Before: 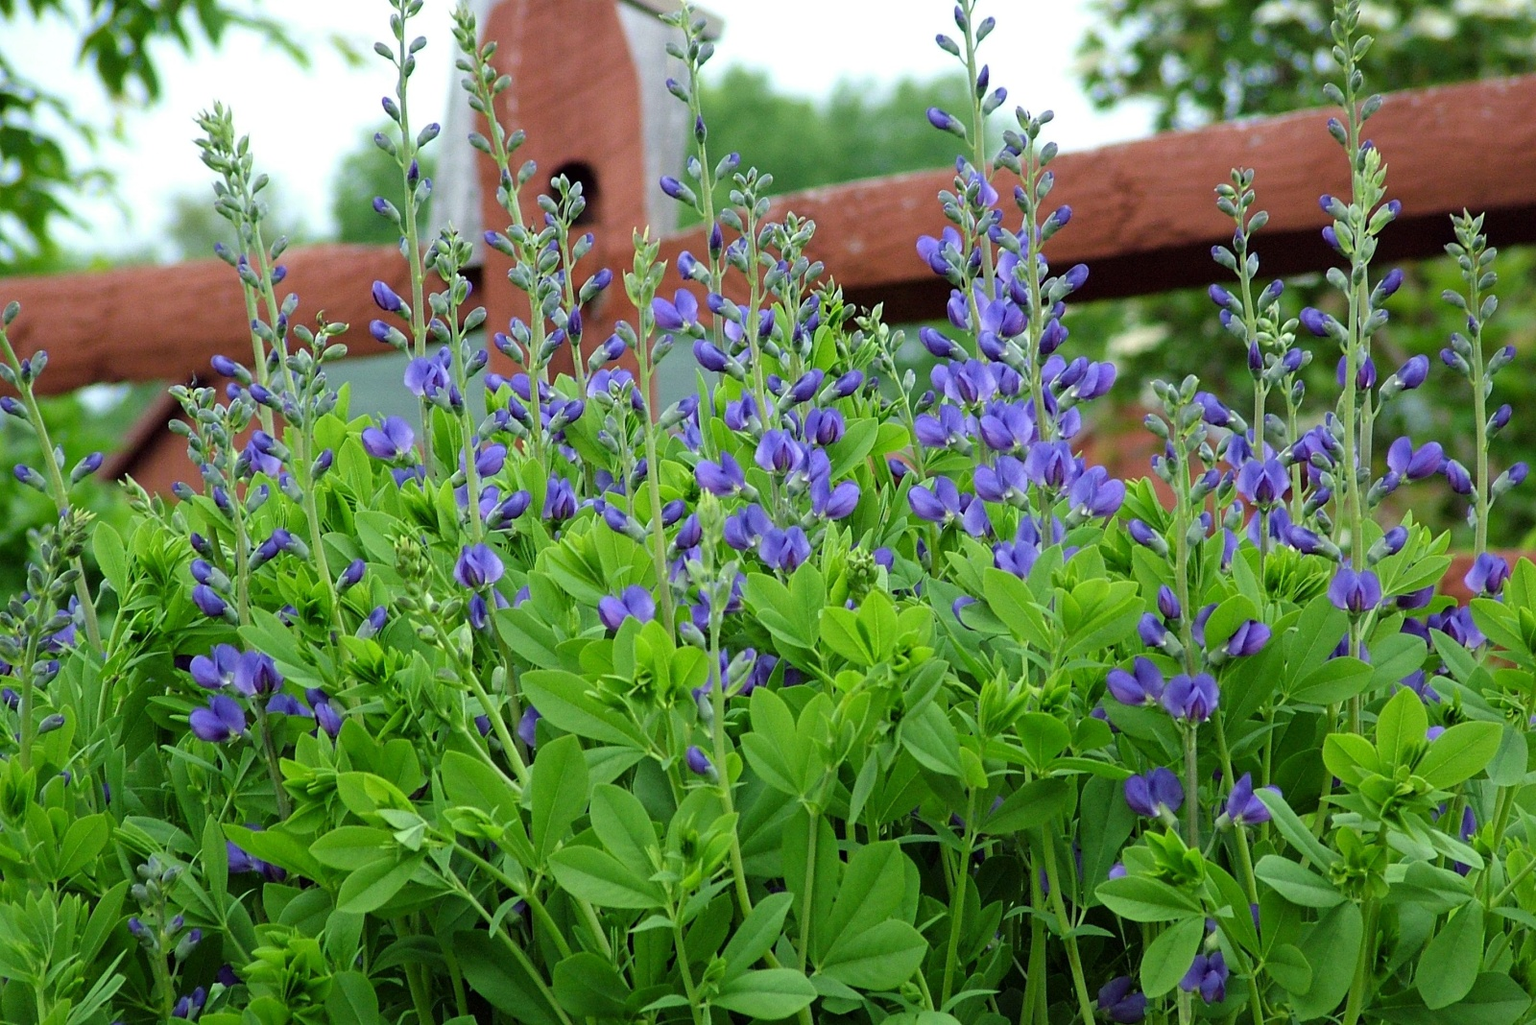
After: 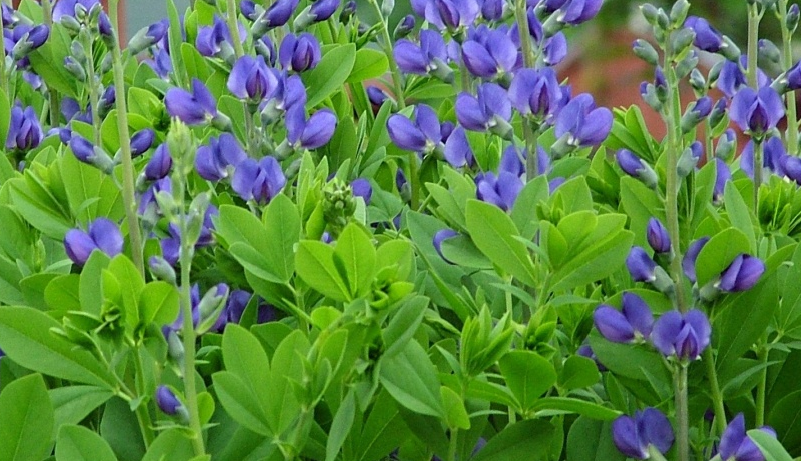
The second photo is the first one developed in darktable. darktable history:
exposure: compensate exposure bias true, compensate highlight preservation false
crop: left 34.964%, top 36.775%, right 14.931%, bottom 19.976%
